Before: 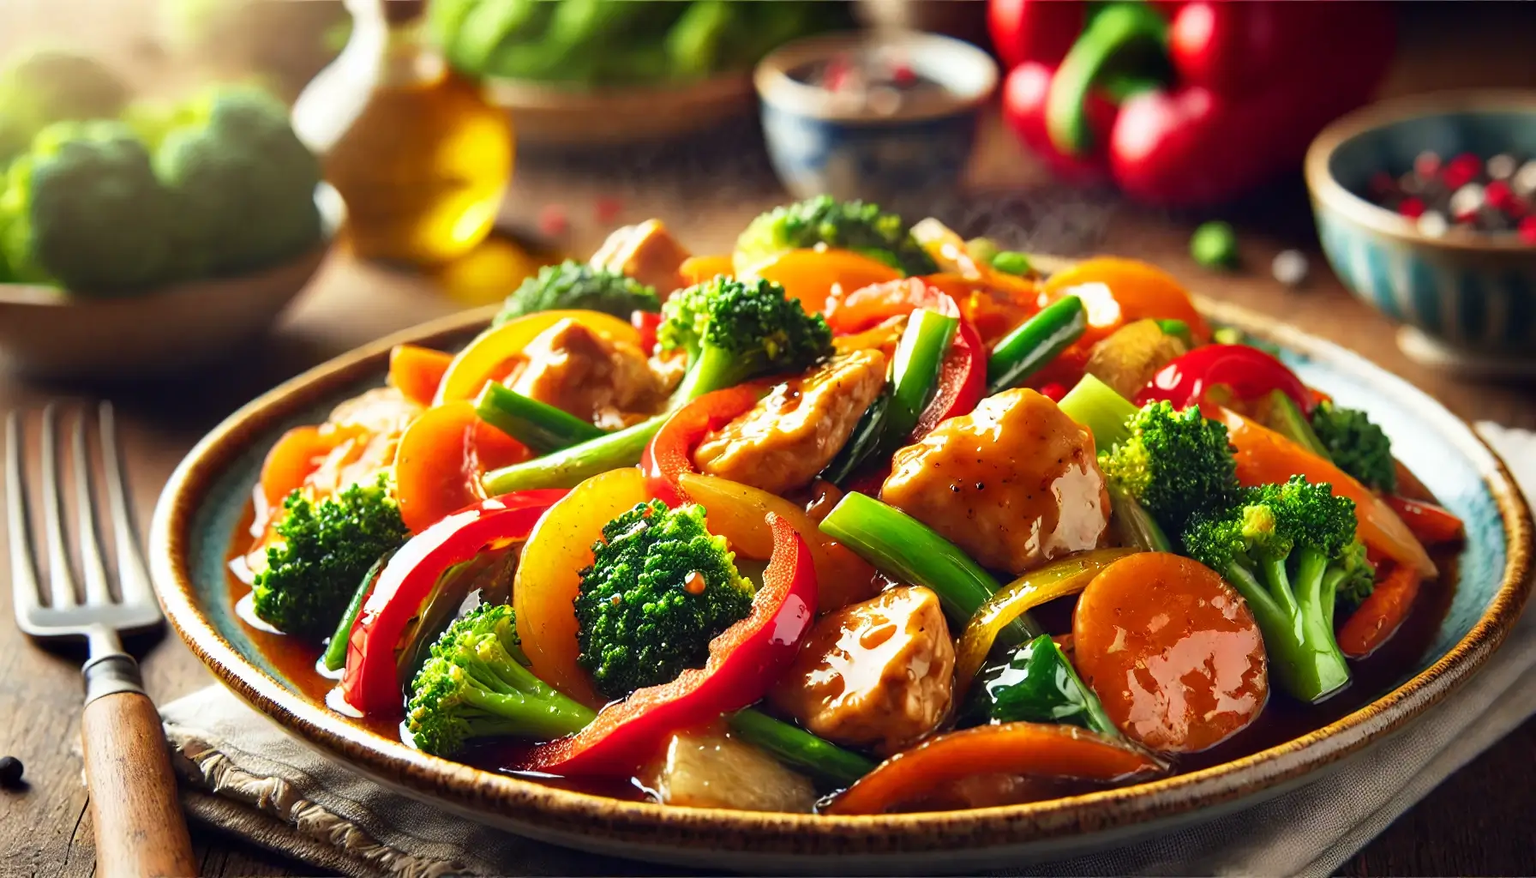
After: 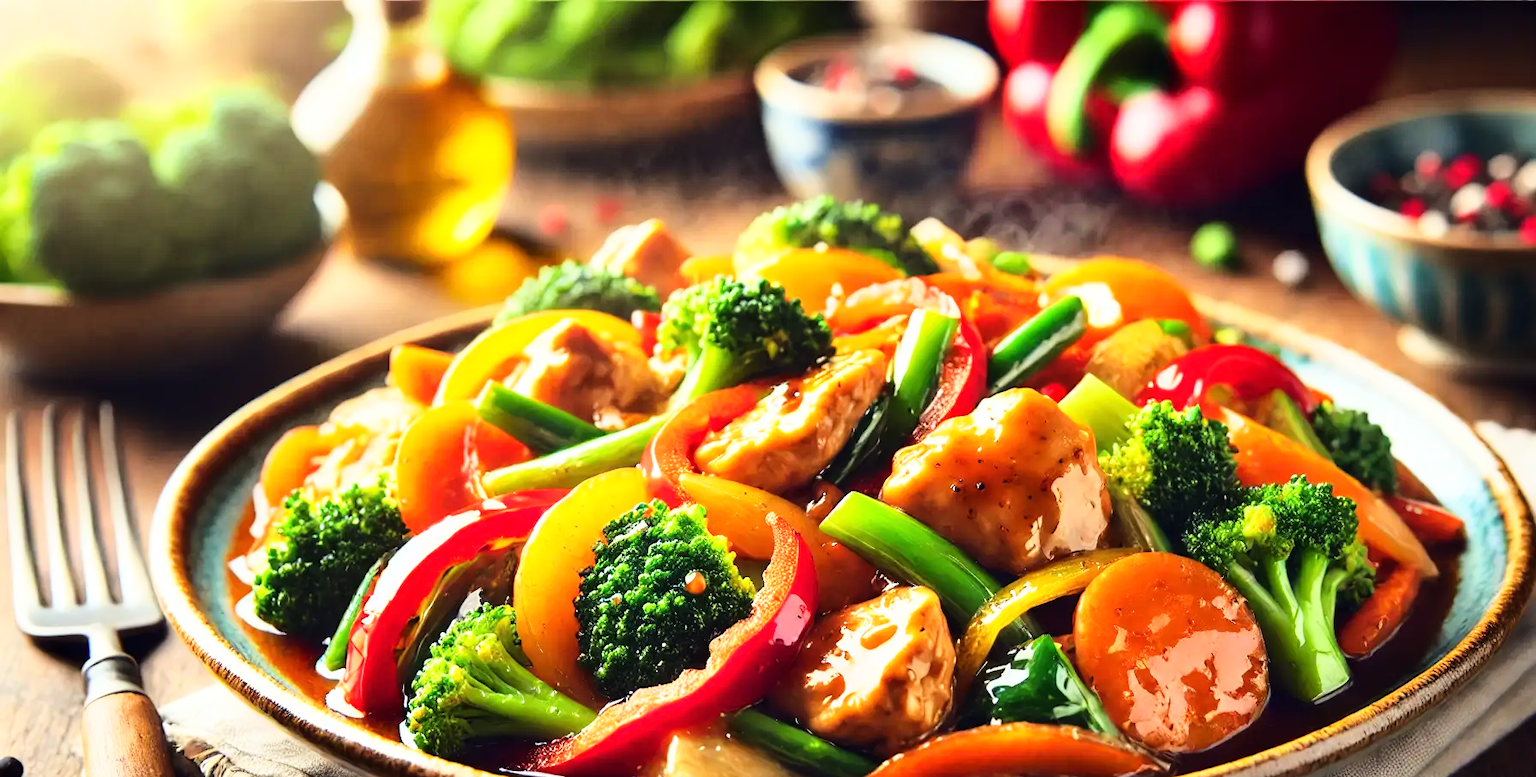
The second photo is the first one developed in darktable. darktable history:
base curve: curves: ch0 [(0, 0) (0.028, 0.03) (0.121, 0.232) (0.46, 0.748) (0.859, 0.968) (1, 1)]
crop and rotate: top 0%, bottom 11.426%
